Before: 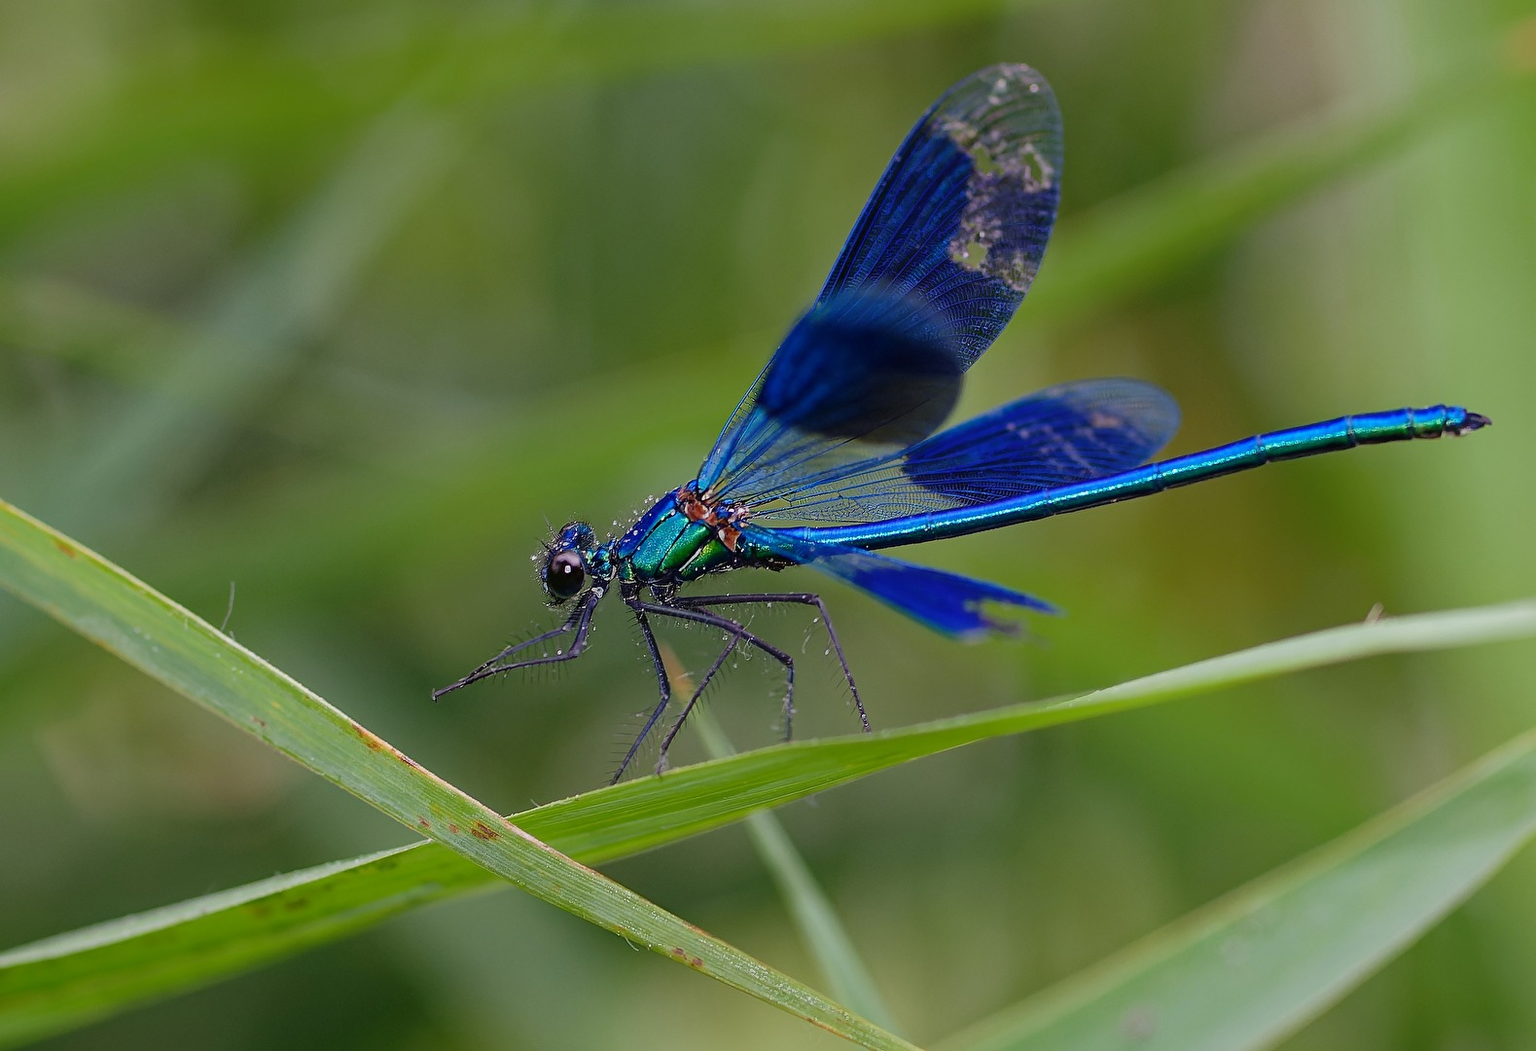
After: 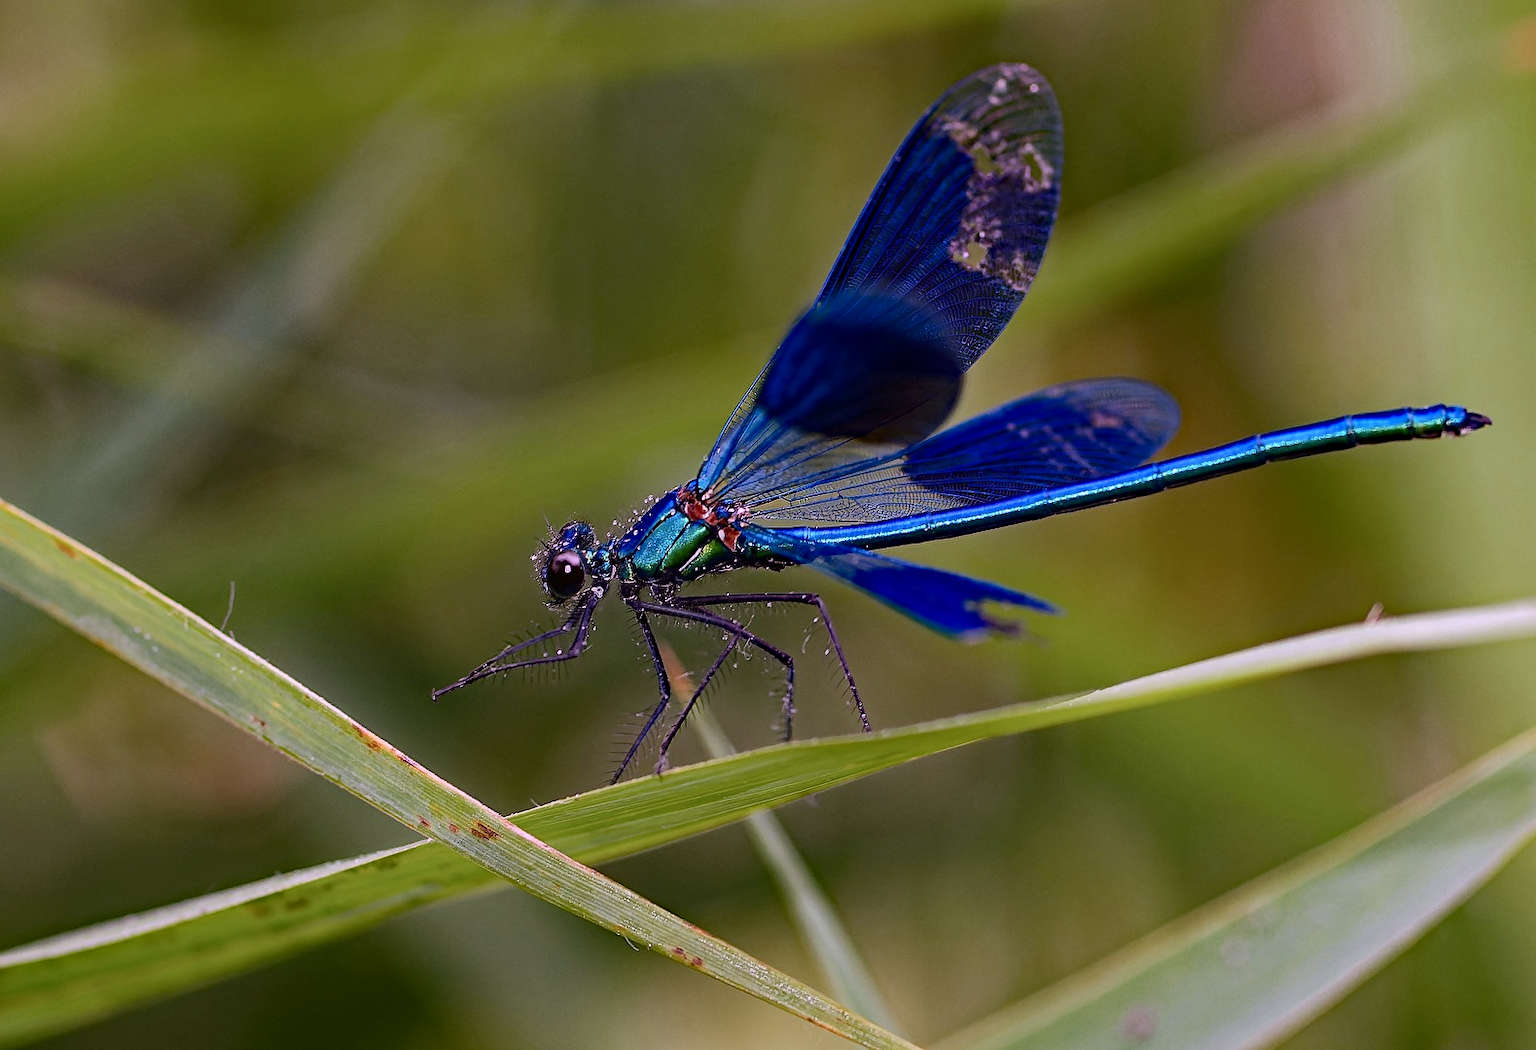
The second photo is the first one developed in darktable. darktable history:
color correction: highlights a* 15.29, highlights b* -20.4
contrast brightness saturation: contrast 0.215
haze removal: strength 0.427, adaptive false
color balance rgb: power › chroma 1.072%, power › hue 26.79°, perceptual saturation grading › global saturation -0.096%
